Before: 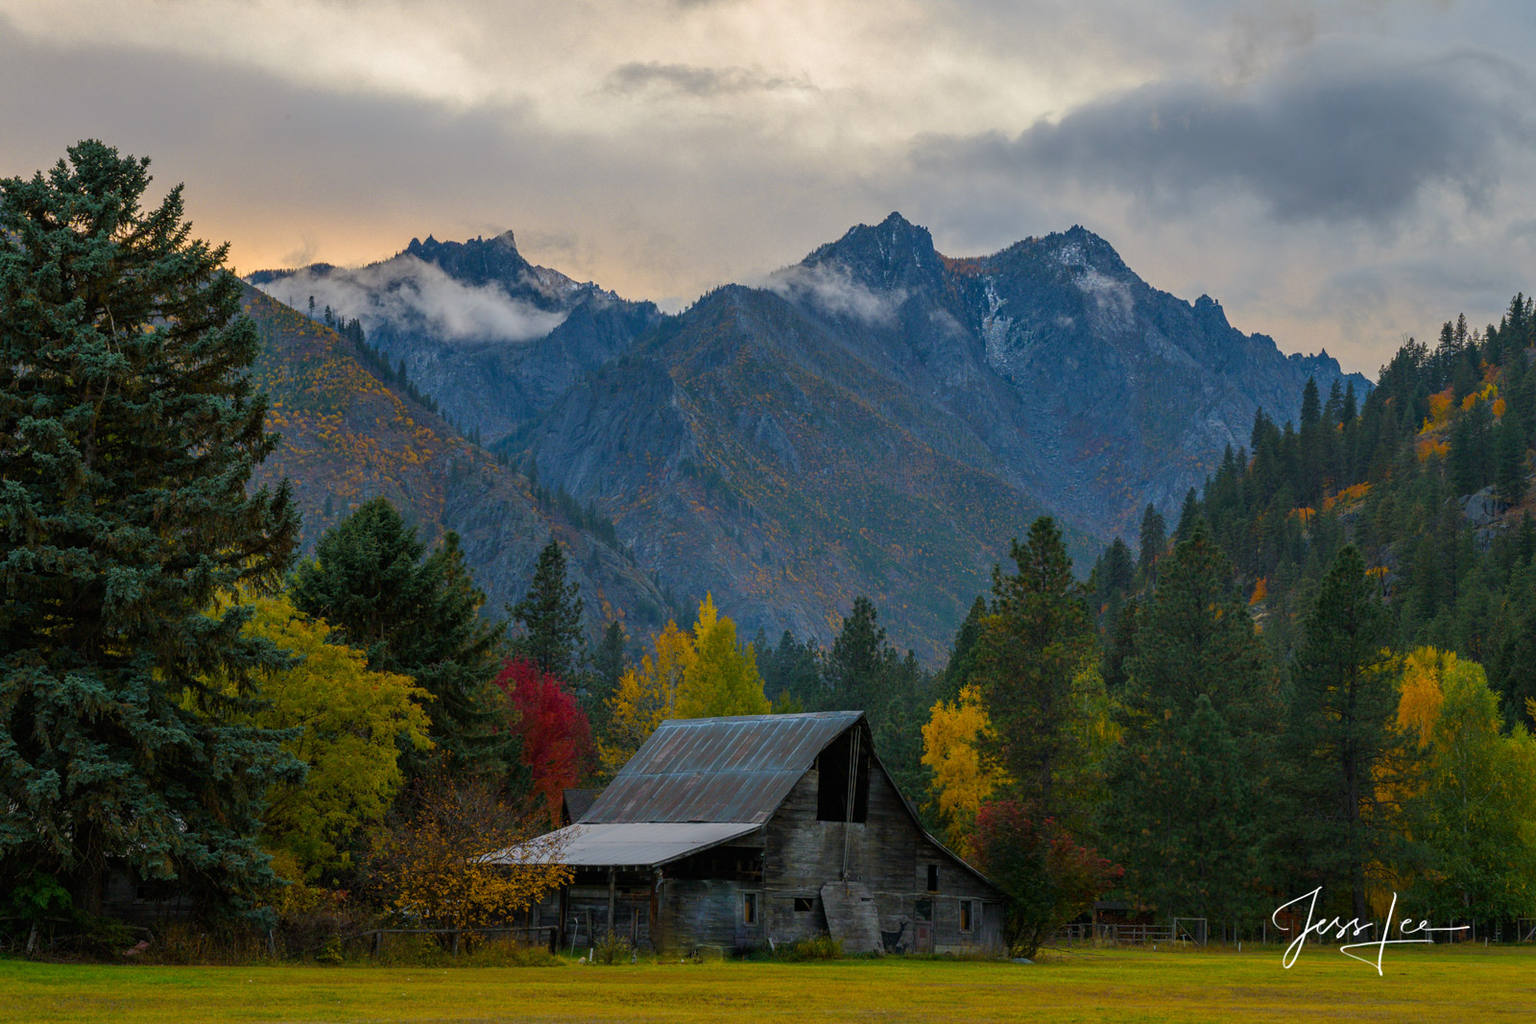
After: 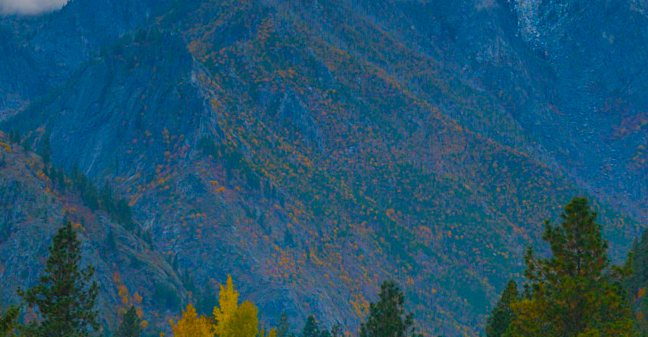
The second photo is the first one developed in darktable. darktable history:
crop: left 31.843%, top 32.016%, right 27.639%, bottom 36.356%
contrast brightness saturation: contrast -0.102, saturation -0.081
tone equalizer: mask exposure compensation -0.493 EV
color balance rgb: linear chroma grading › shadows 31.429%, linear chroma grading › global chroma -1.793%, linear chroma grading › mid-tones 3.901%, perceptual saturation grading › global saturation 30.137%, global vibrance 25.504%
